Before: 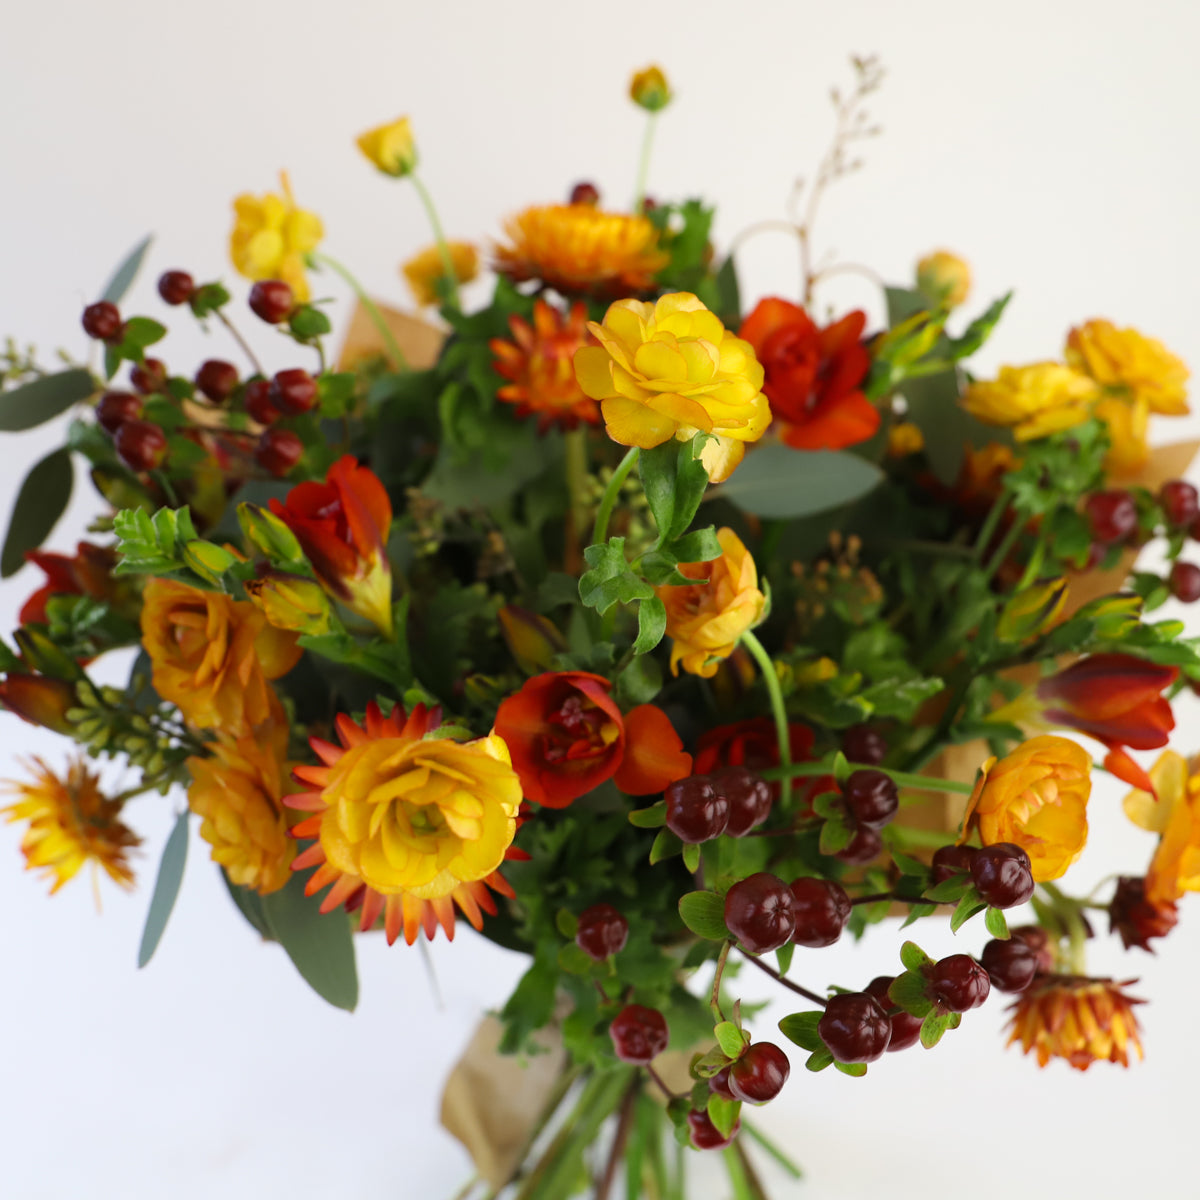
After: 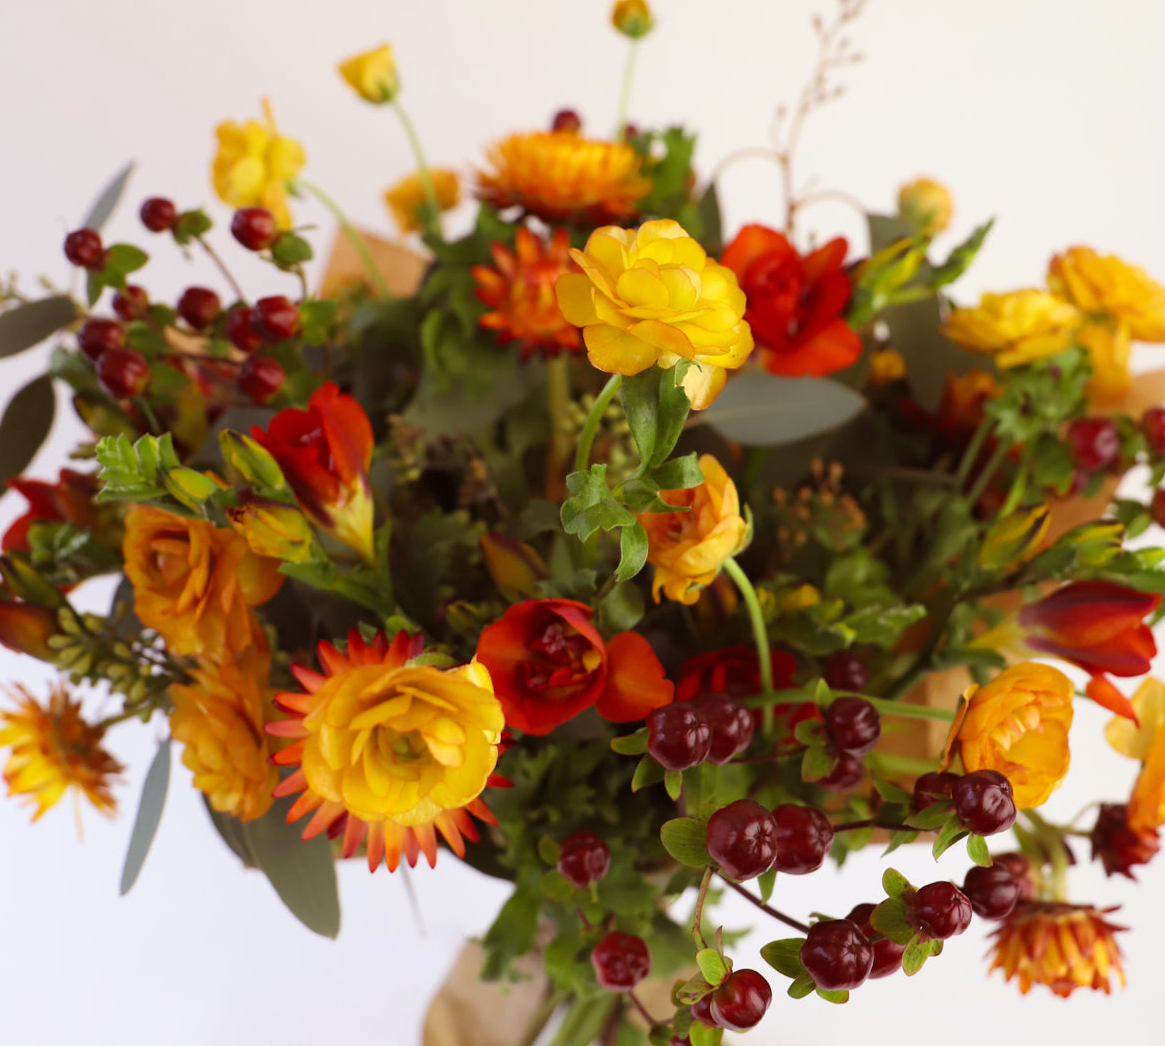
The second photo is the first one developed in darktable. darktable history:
crop: left 1.507%, top 6.147%, right 1.379%, bottom 6.637%
rgb levels: mode RGB, independent channels, levels [[0, 0.474, 1], [0, 0.5, 1], [0, 0.5, 1]]
